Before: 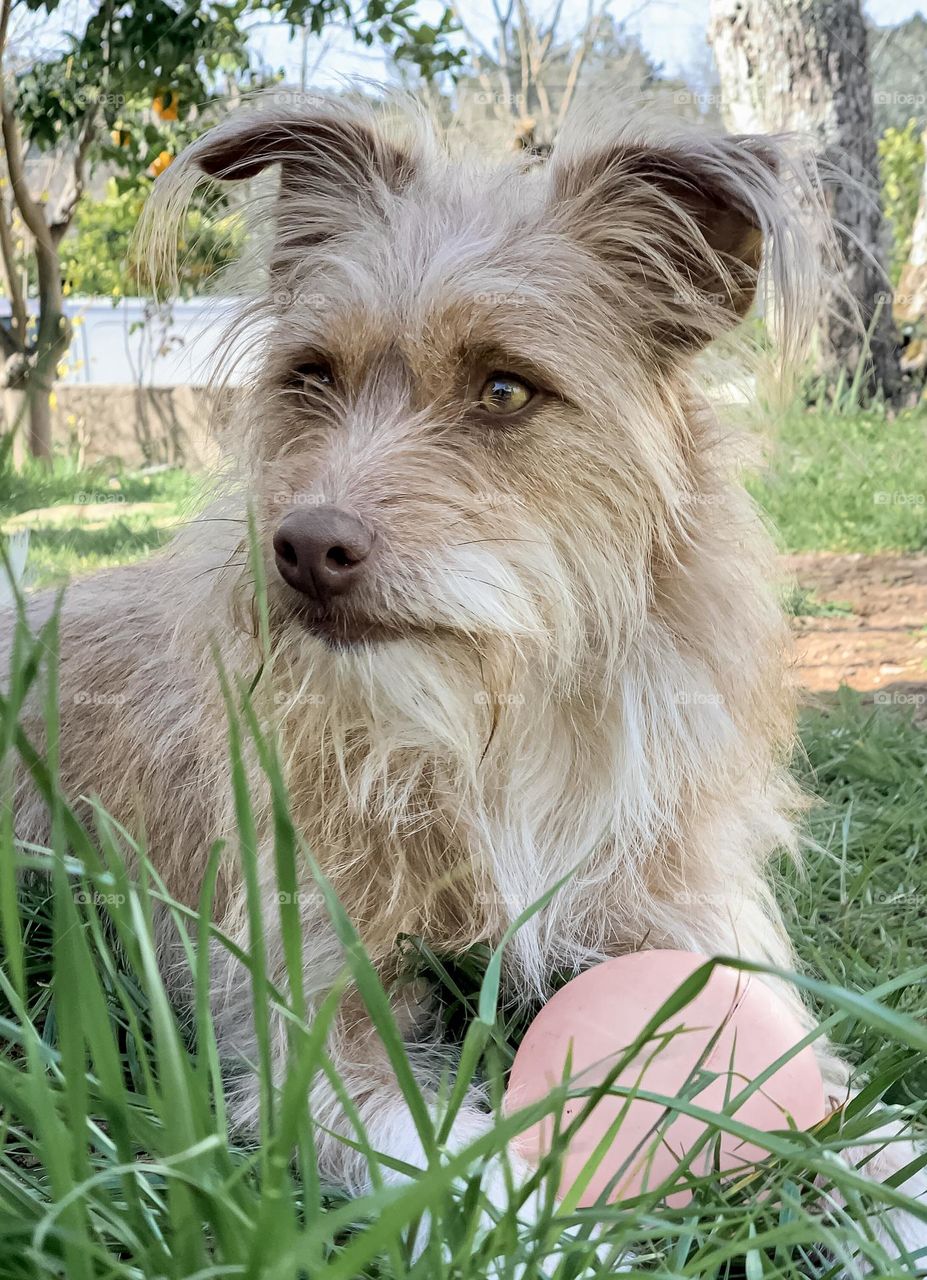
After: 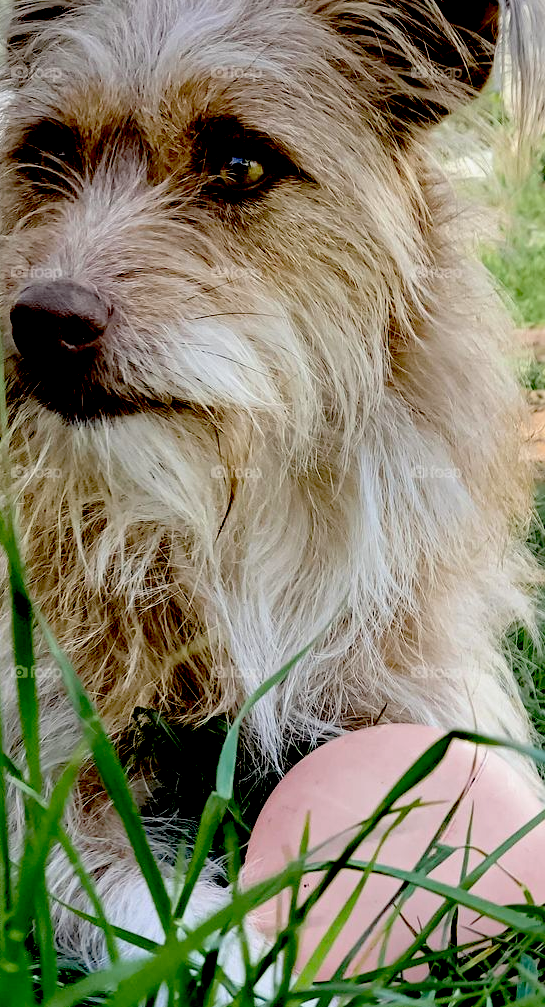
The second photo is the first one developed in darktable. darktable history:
exposure: black level correction 0.1, exposure -0.089 EV, compensate highlight preservation false
crop and rotate: left 28.412%, top 17.726%, right 12.794%, bottom 3.588%
